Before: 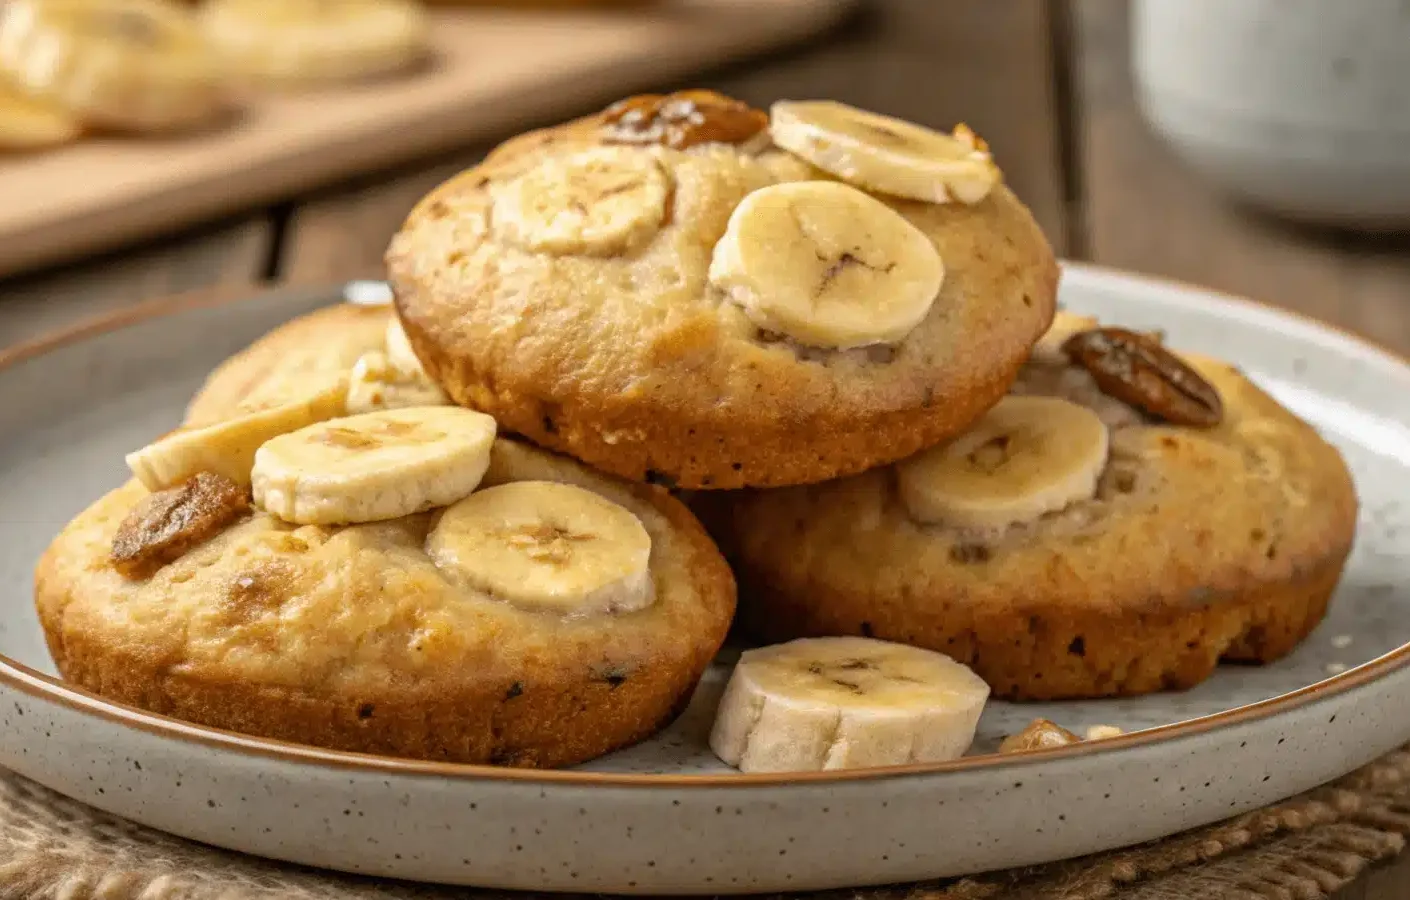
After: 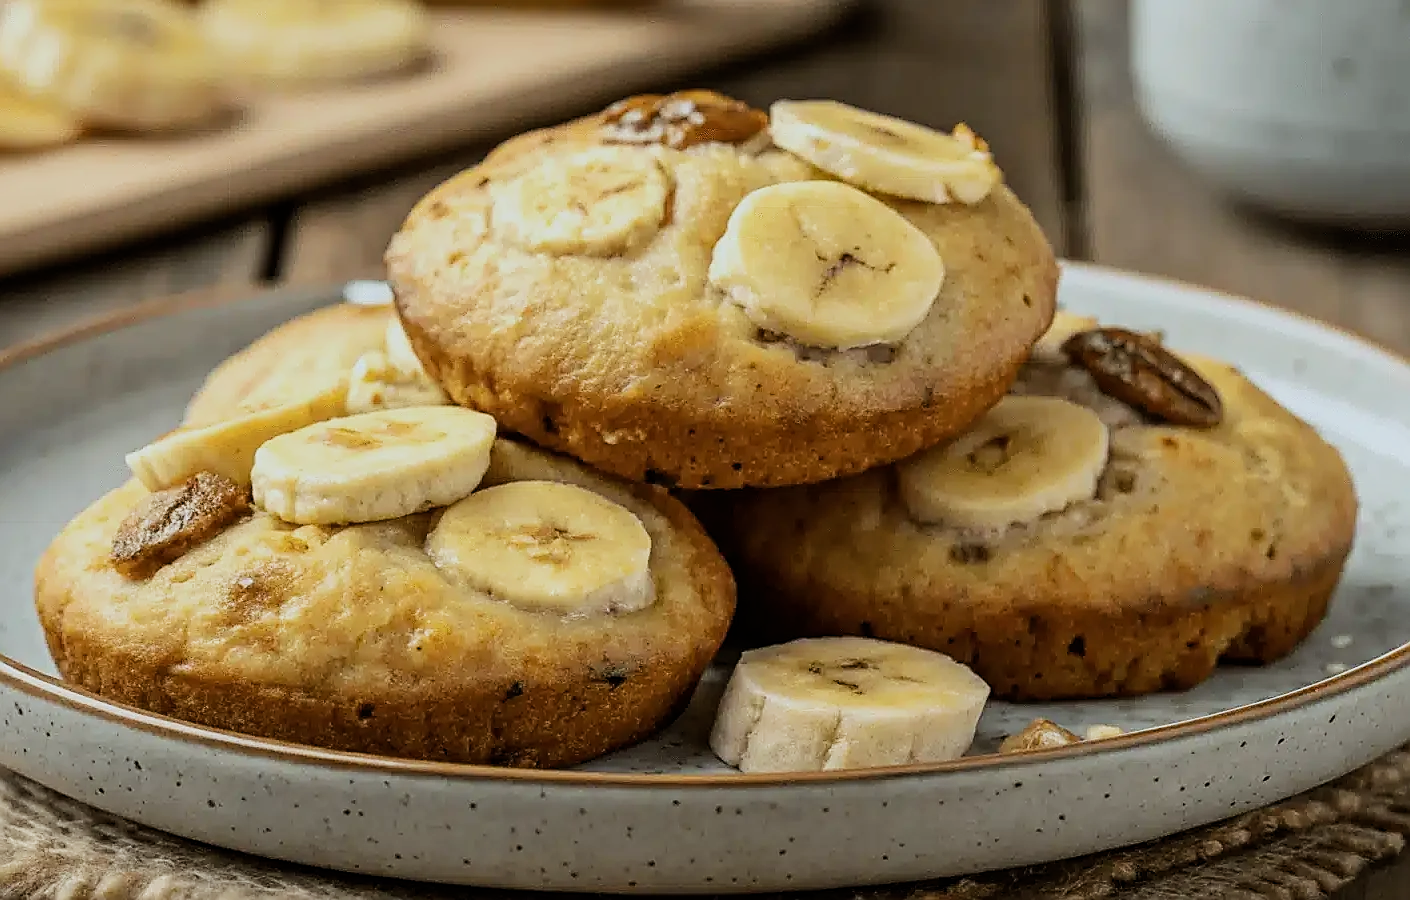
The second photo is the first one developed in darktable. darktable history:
white balance: red 0.925, blue 1.046
filmic rgb: black relative exposure -7.5 EV, white relative exposure 5 EV, hardness 3.31, contrast 1.3, contrast in shadows safe
sharpen: radius 1.4, amount 1.25, threshold 0.7
